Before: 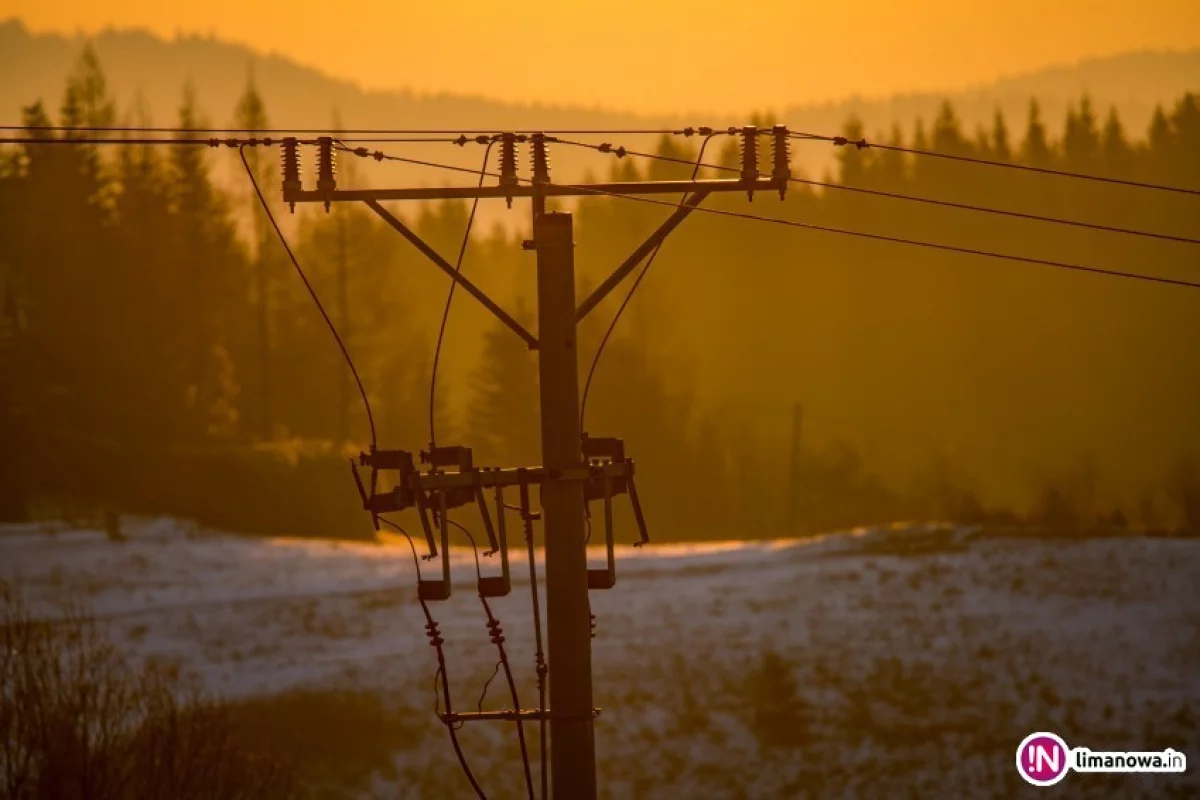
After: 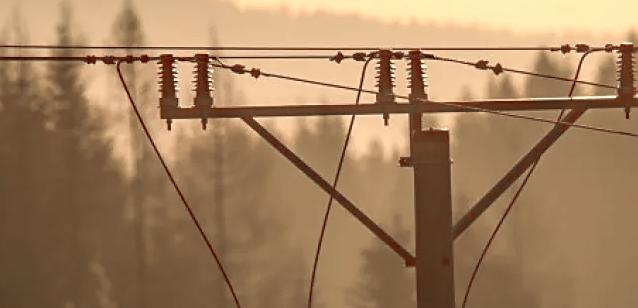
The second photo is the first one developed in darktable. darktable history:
sharpen: on, module defaults
crop: left 10.278%, top 10.479%, right 36.539%, bottom 50.975%
color zones: curves: ch1 [(0, 0.831) (0.08, 0.771) (0.157, 0.268) (0.241, 0.207) (0.562, -0.005) (0.714, -0.013) (0.876, 0.01) (1, 0.831)]
exposure: exposure 0.769 EV, compensate highlight preservation false
